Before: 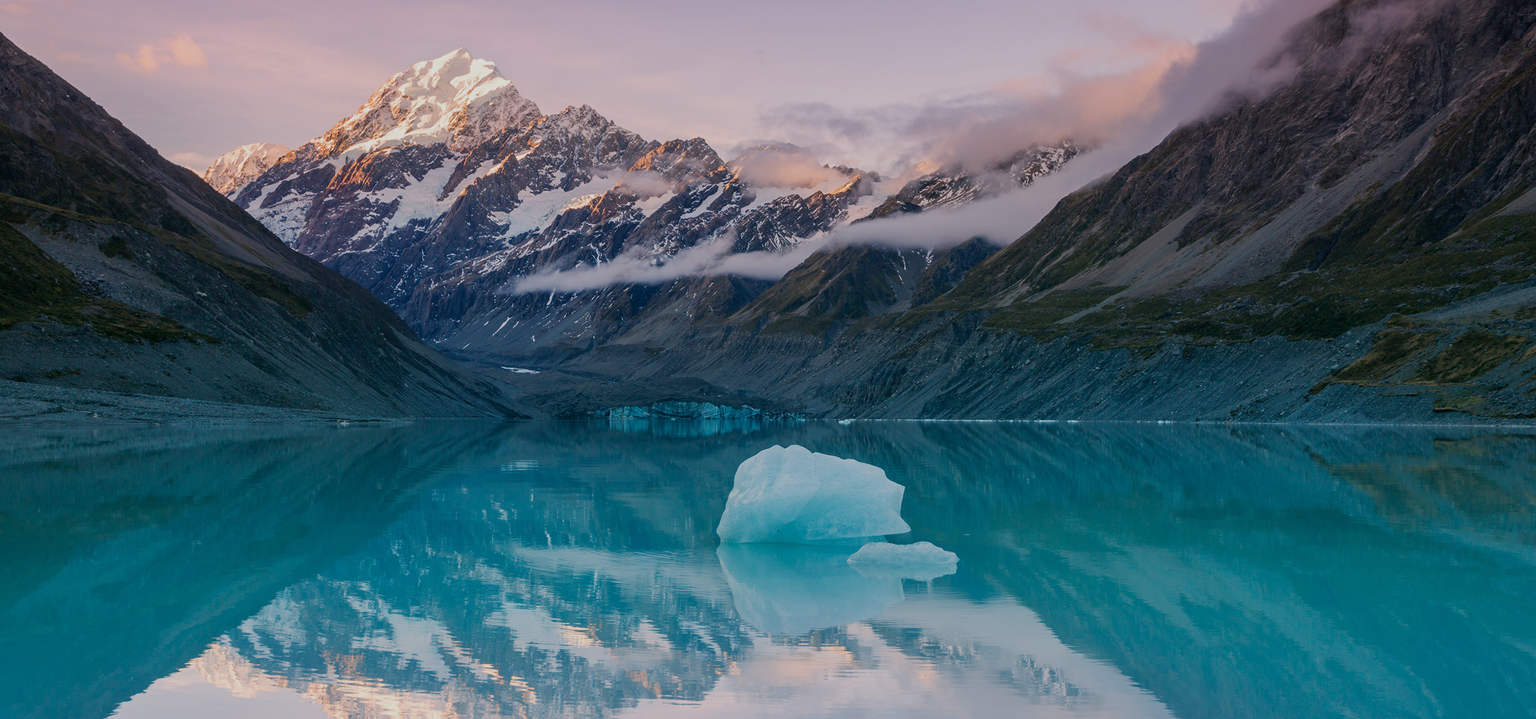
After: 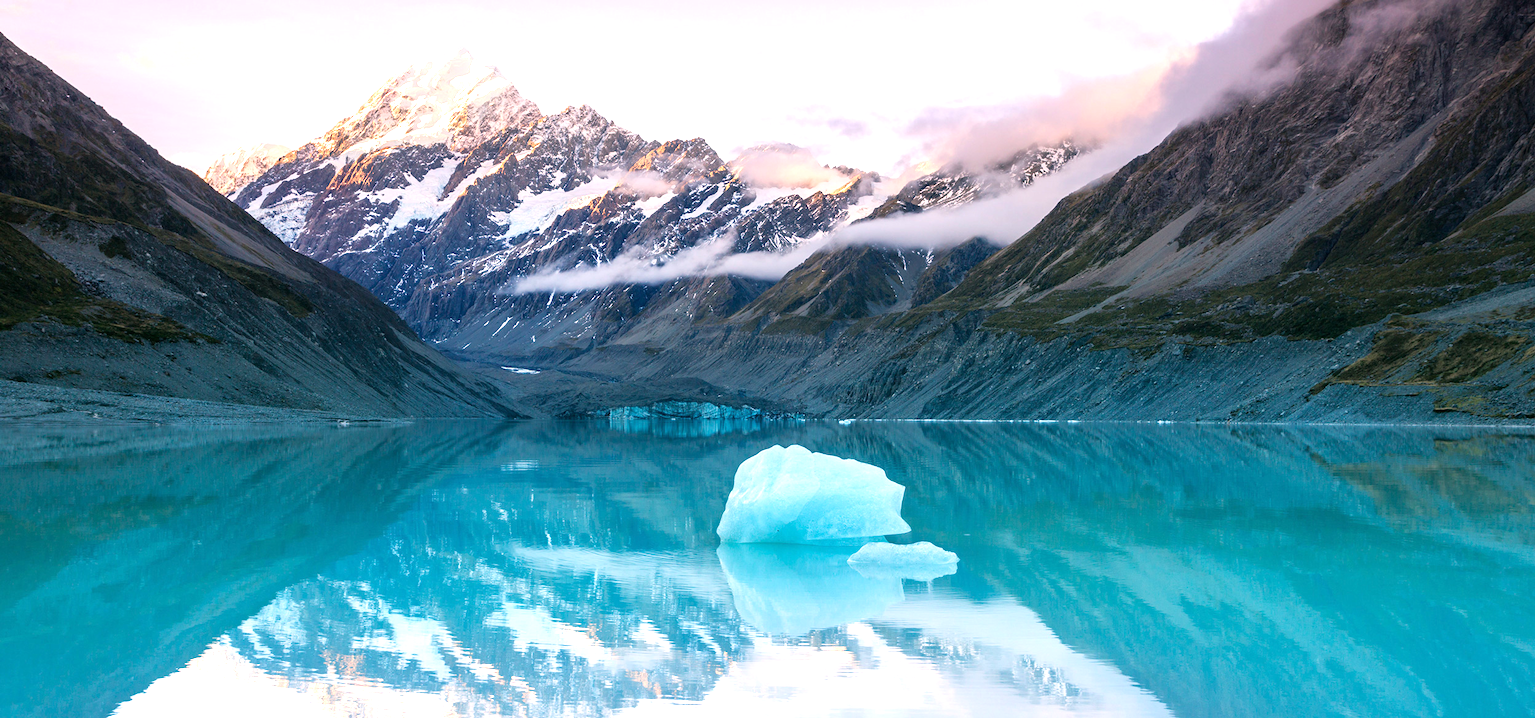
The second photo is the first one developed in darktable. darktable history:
exposure: exposure 0.671 EV, compensate highlight preservation false
tone equalizer: -8 EV -0.723 EV, -7 EV -0.678 EV, -6 EV -0.588 EV, -5 EV -0.422 EV, -3 EV 0.373 EV, -2 EV 0.6 EV, -1 EV 0.699 EV, +0 EV 0.779 EV
